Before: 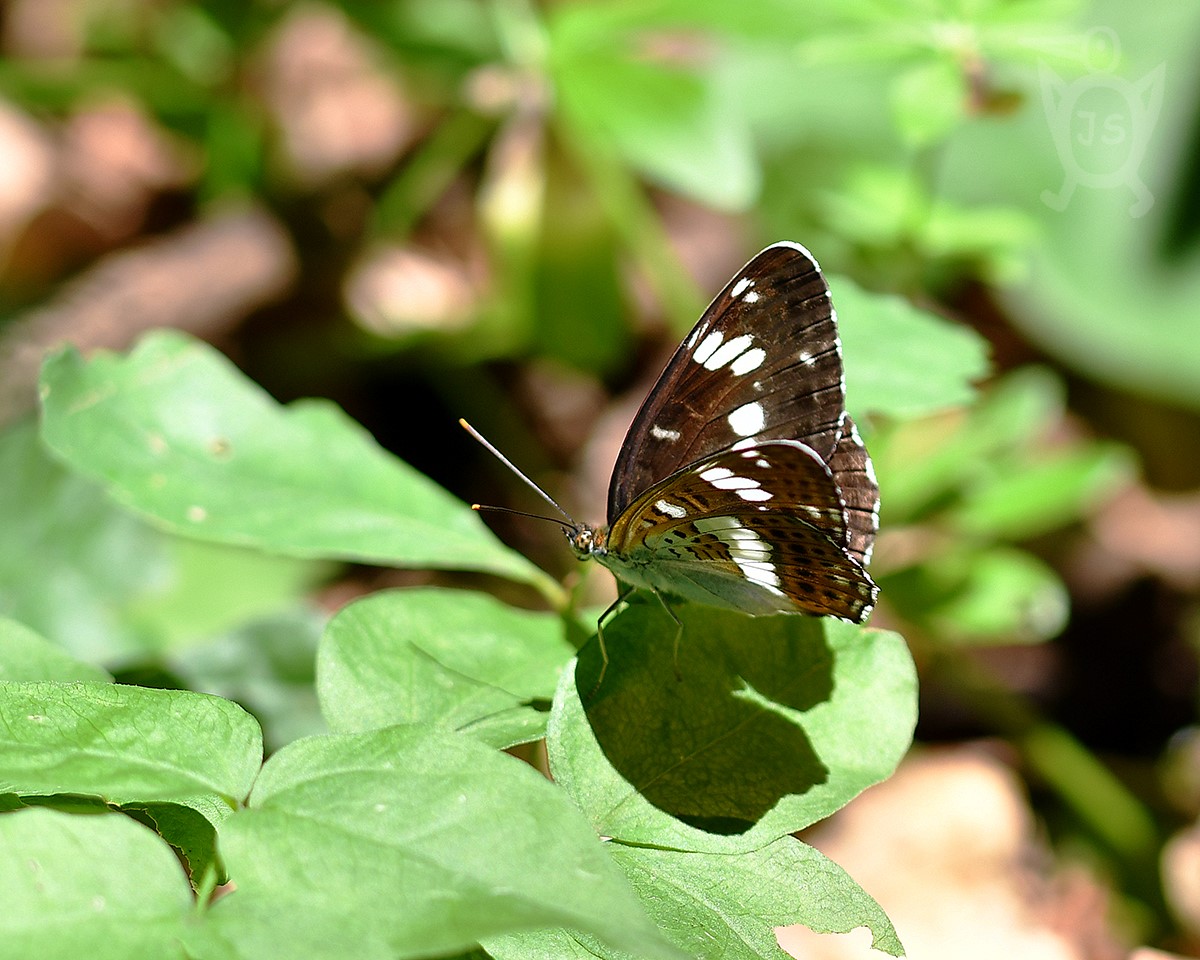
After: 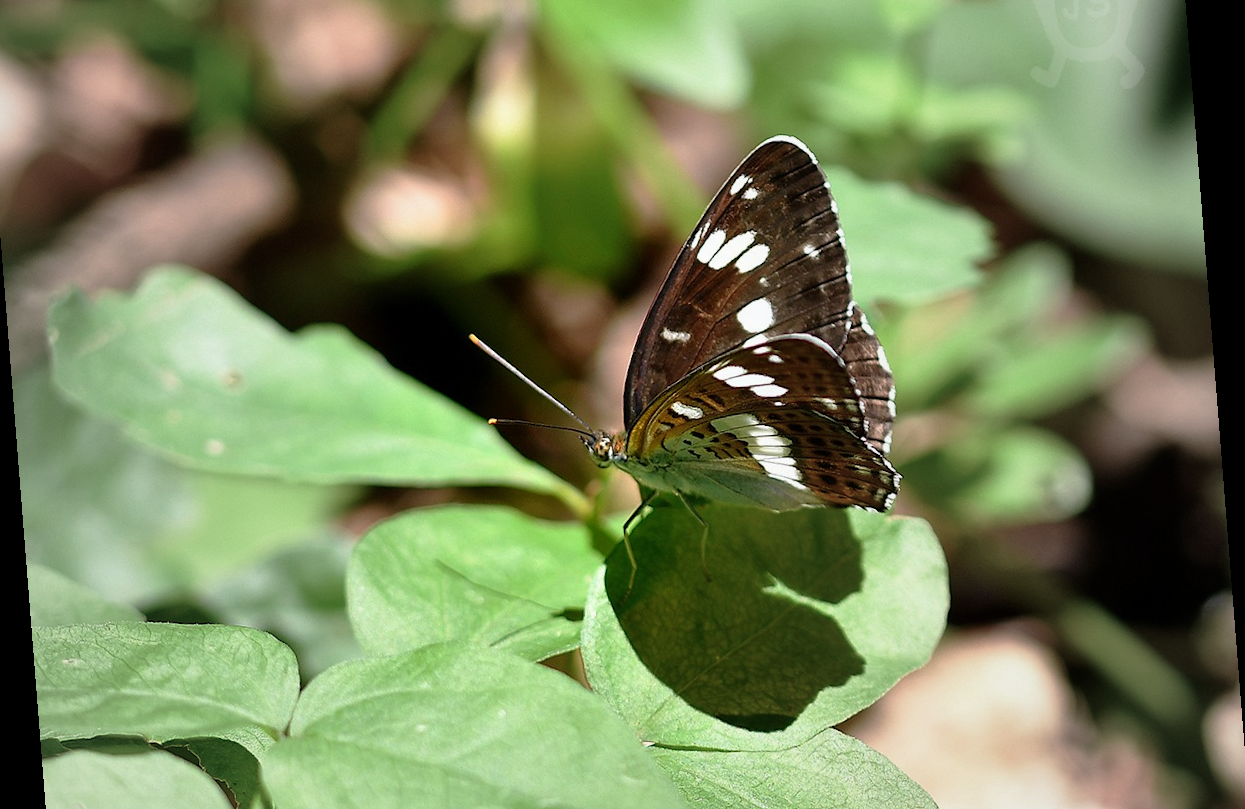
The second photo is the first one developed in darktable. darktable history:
vignetting: fall-off start 18.21%, fall-off radius 137.95%, brightness -0.207, center (-0.078, 0.066), width/height ratio 0.62, shape 0.59
crop and rotate: left 1.814%, top 12.818%, right 0.25%, bottom 9.225%
exposure: compensate highlight preservation false
rotate and perspective: rotation -4.2°, shear 0.006, automatic cropping off
